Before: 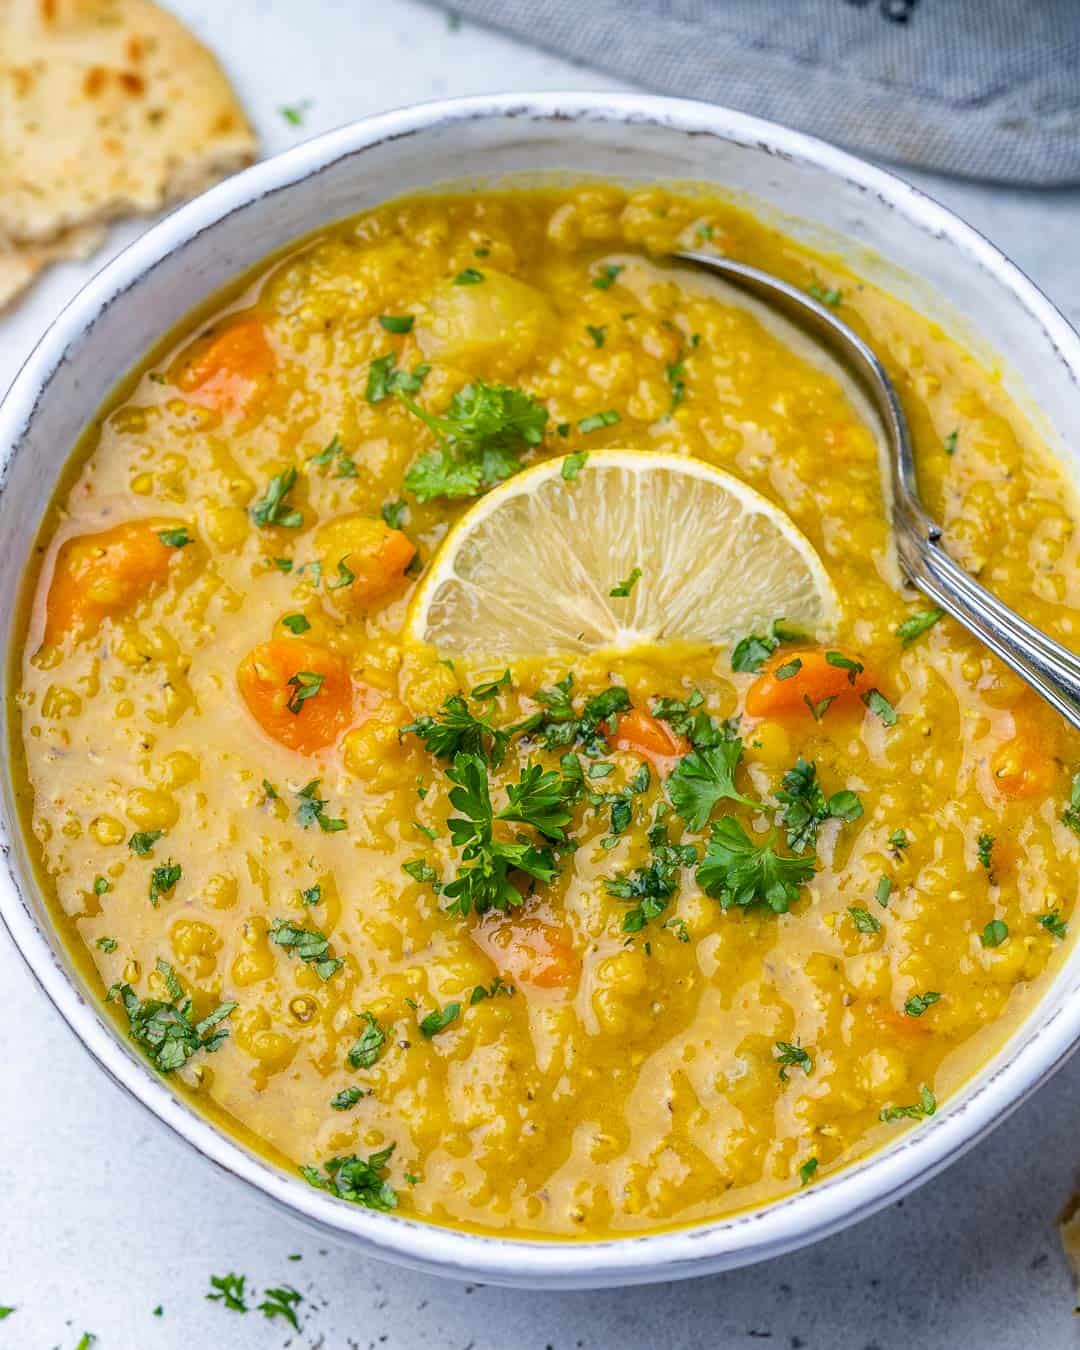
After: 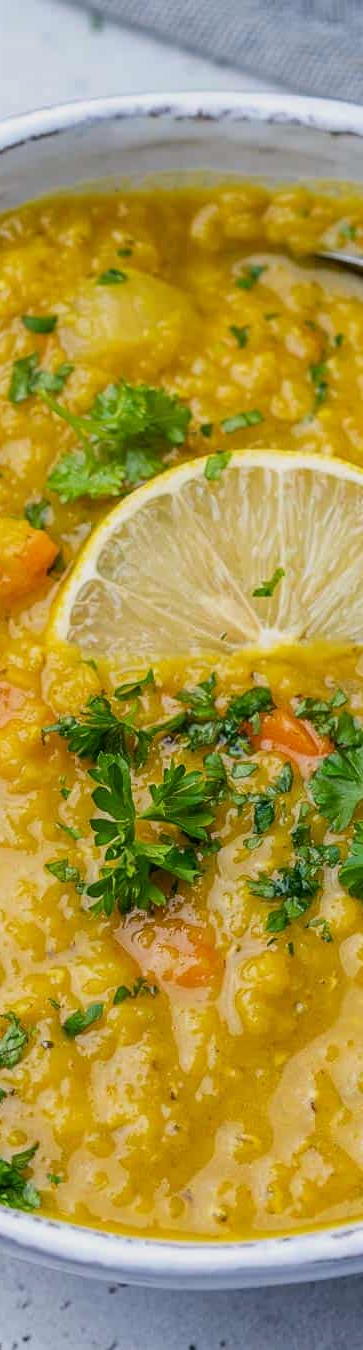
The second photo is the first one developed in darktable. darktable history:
crop: left 33.144%, right 33.155%
exposure: exposure -0.261 EV, compensate exposure bias true, compensate highlight preservation false
